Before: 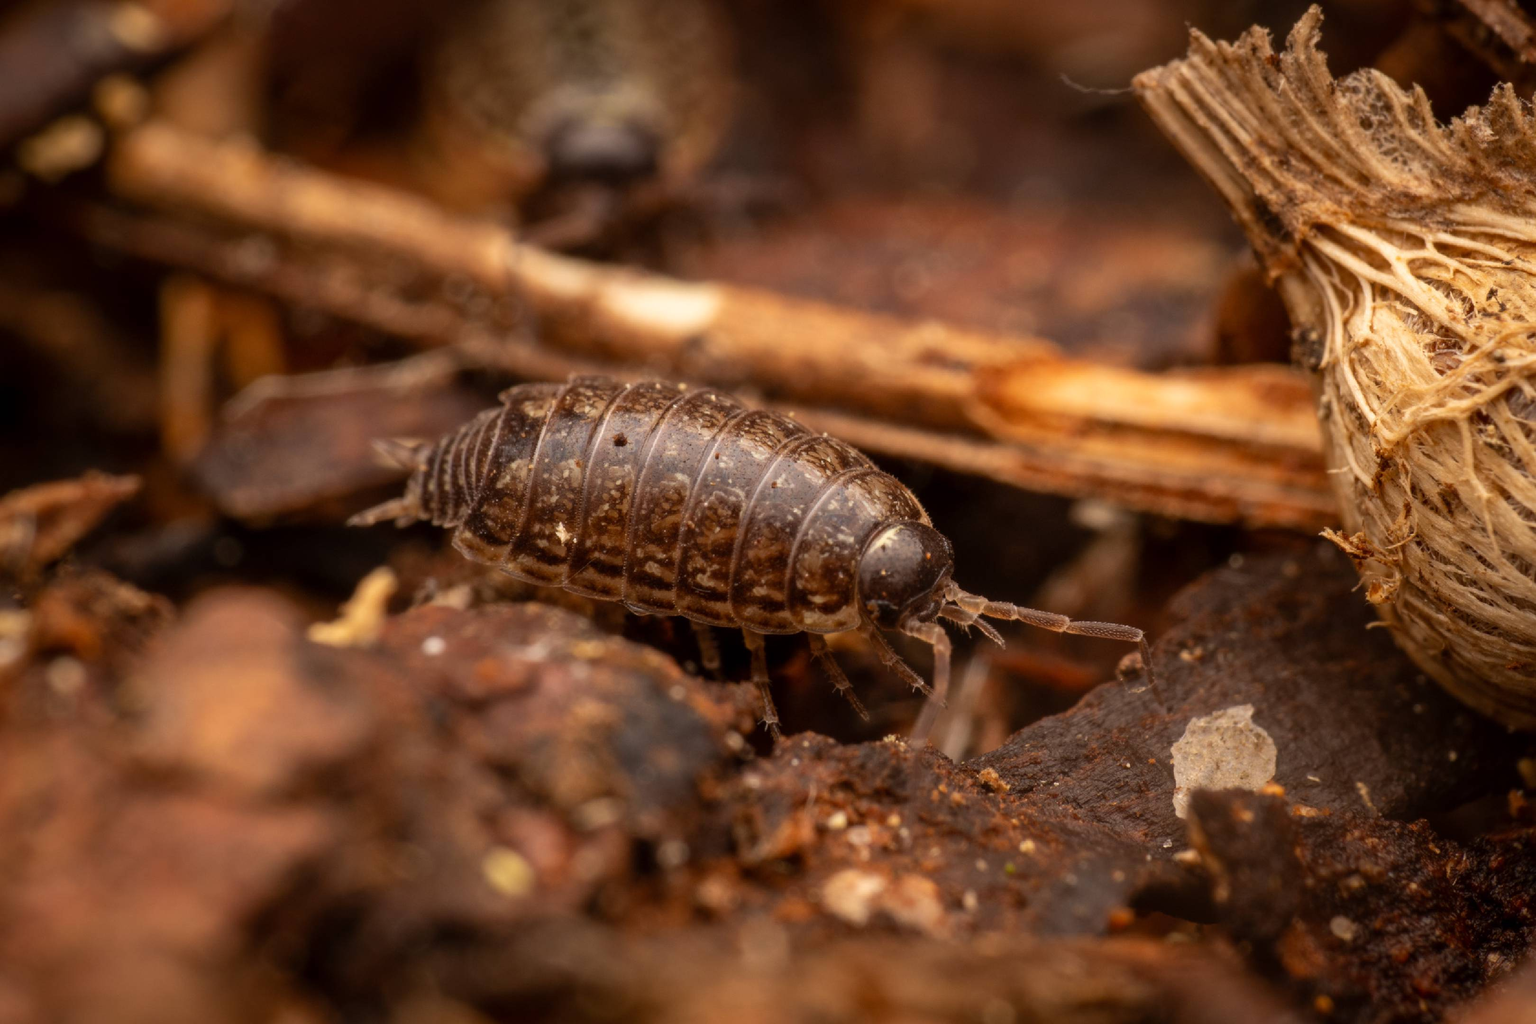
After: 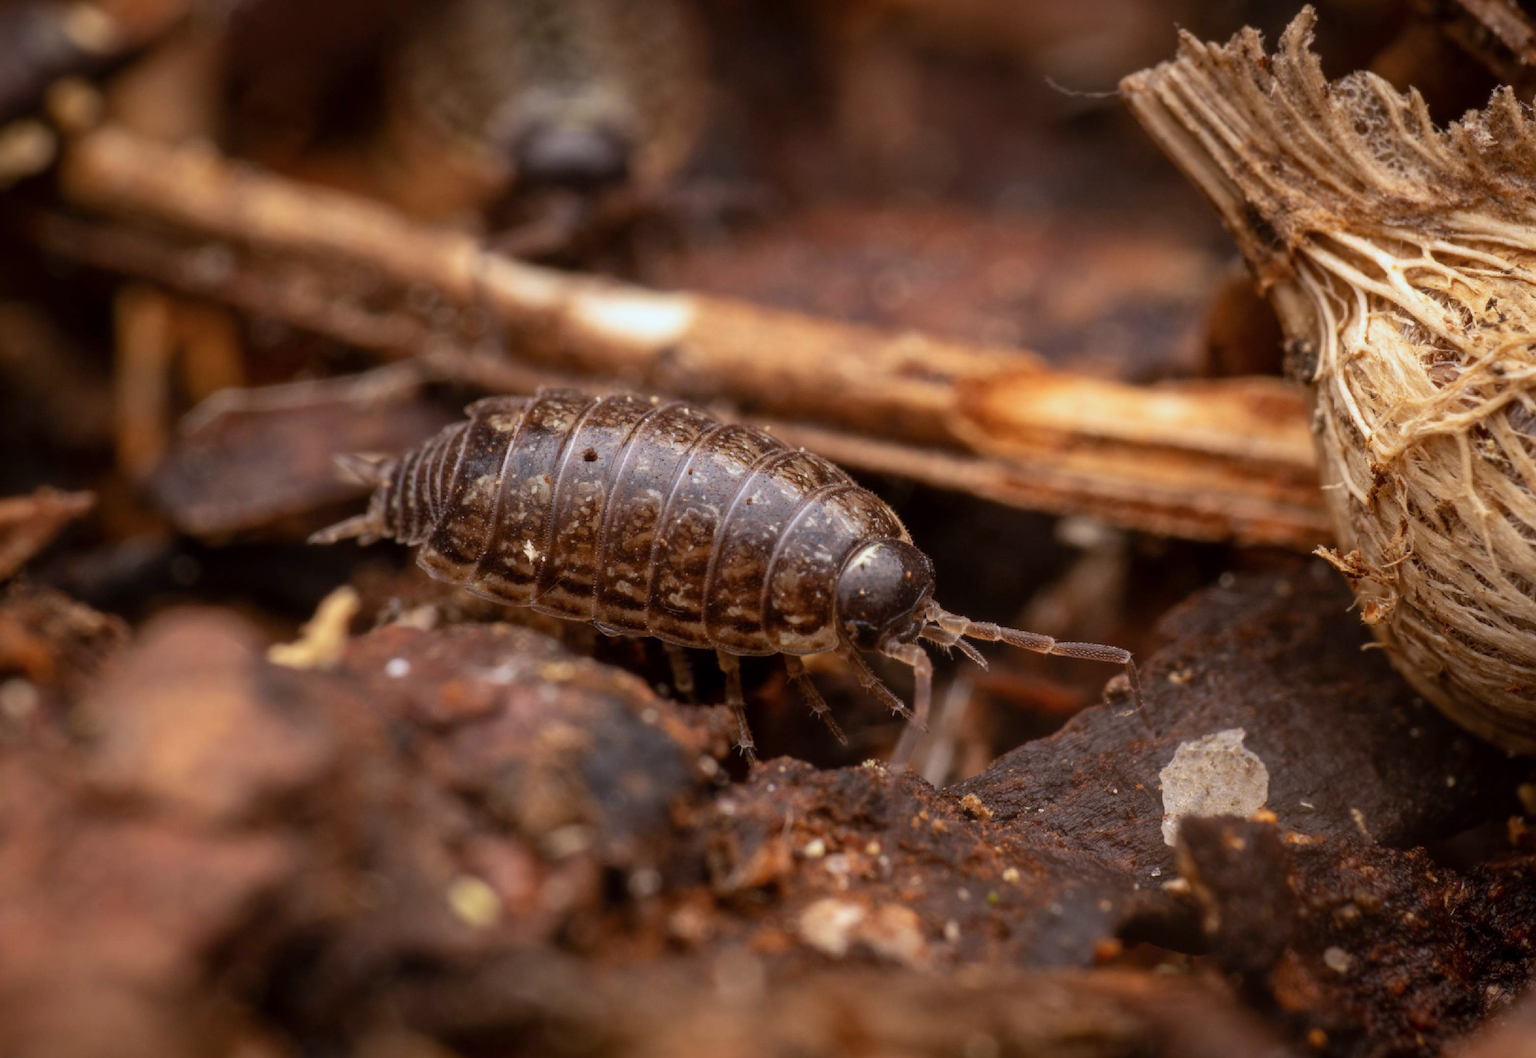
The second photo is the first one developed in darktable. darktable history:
white balance: red 1, blue 1
crop and rotate: left 3.238%
color calibration: x 0.38, y 0.391, temperature 4086.74 K
